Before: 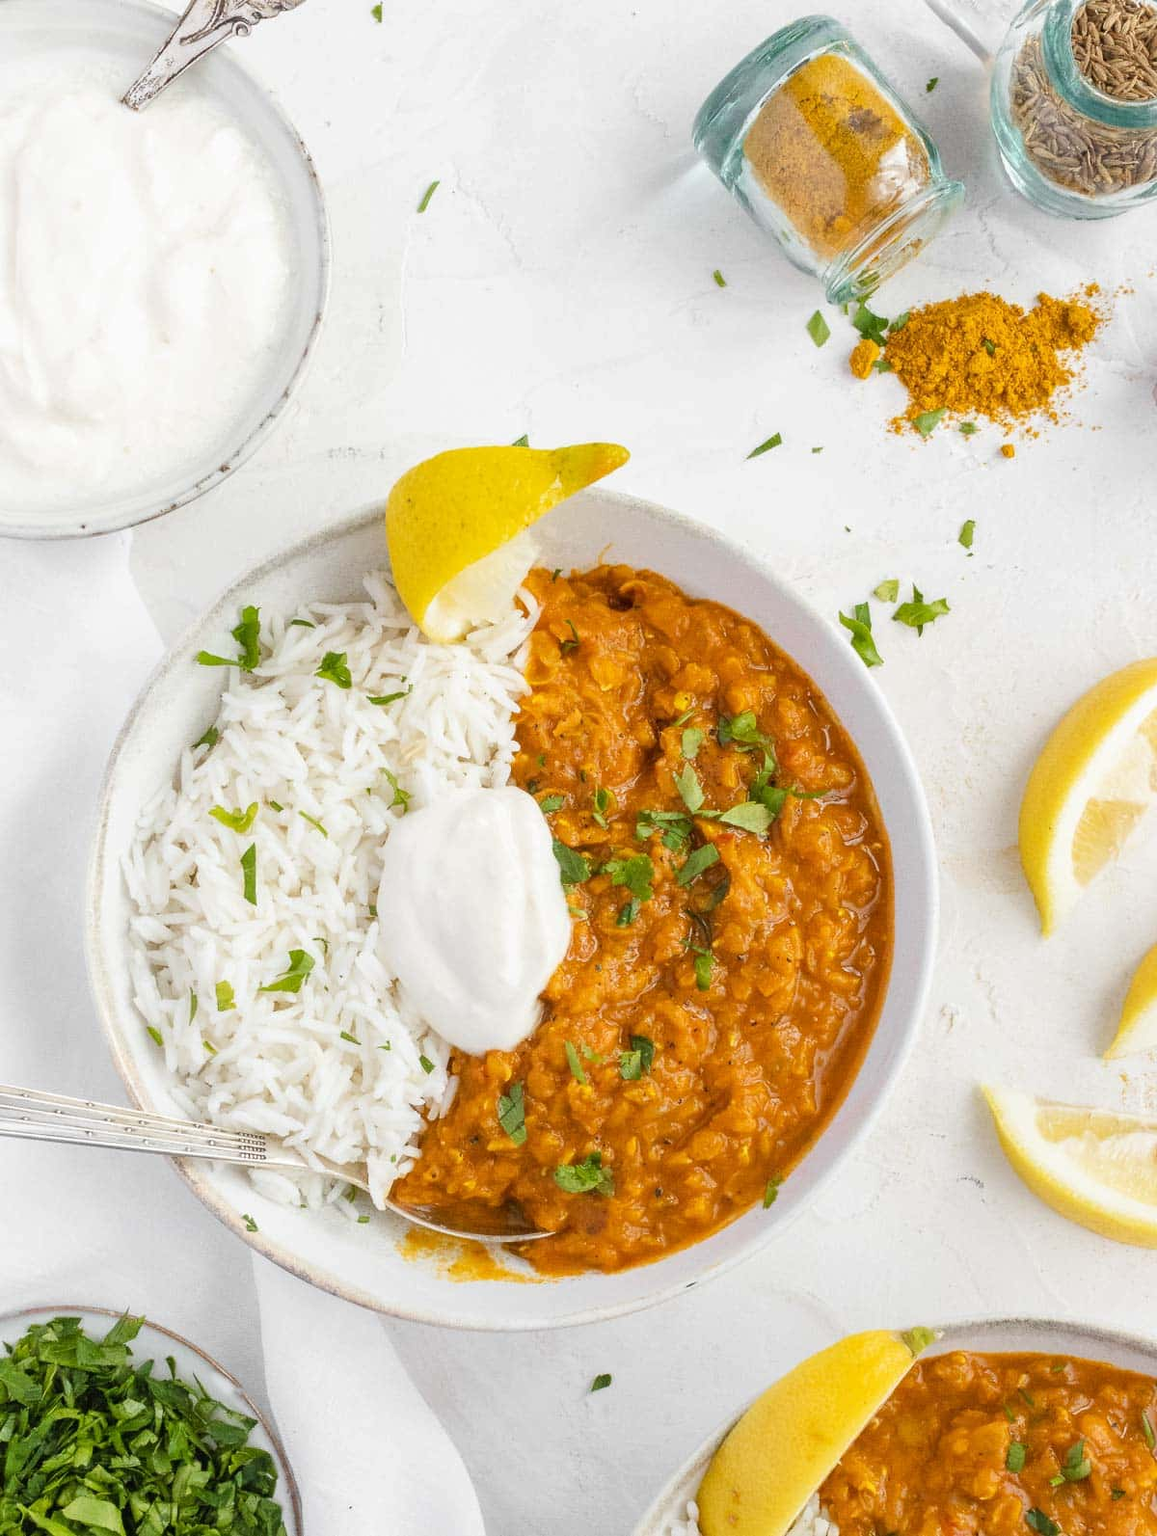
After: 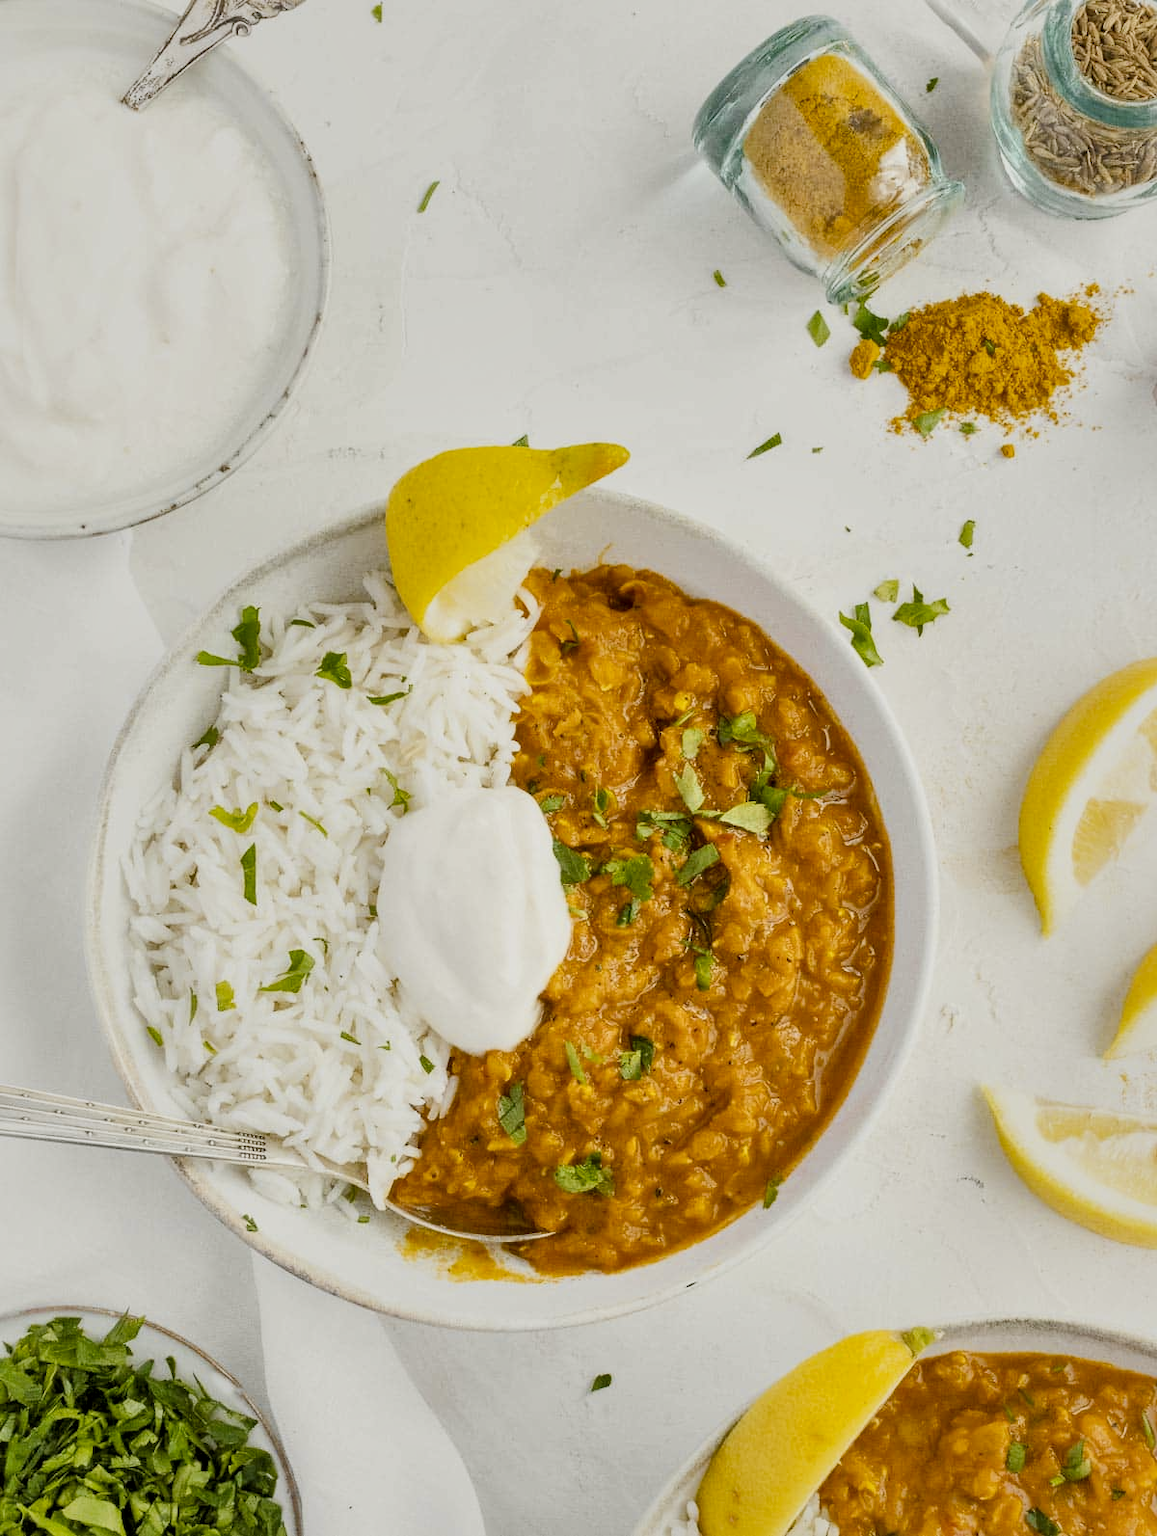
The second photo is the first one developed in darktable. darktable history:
color contrast: green-magenta contrast 0.8, blue-yellow contrast 1.1, unbound 0
filmic rgb: black relative exposure -7.65 EV, white relative exposure 4.56 EV, hardness 3.61
local contrast: mode bilateral grid, contrast 100, coarseness 100, detail 165%, midtone range 0.2
color balance: mode lift, gamma, gain (sRGB), lift [1.04, 1, 1, 0.97], gamma [1.01, 1, 1, 0.97], gain [0.96, 1, 1, 0.97]
